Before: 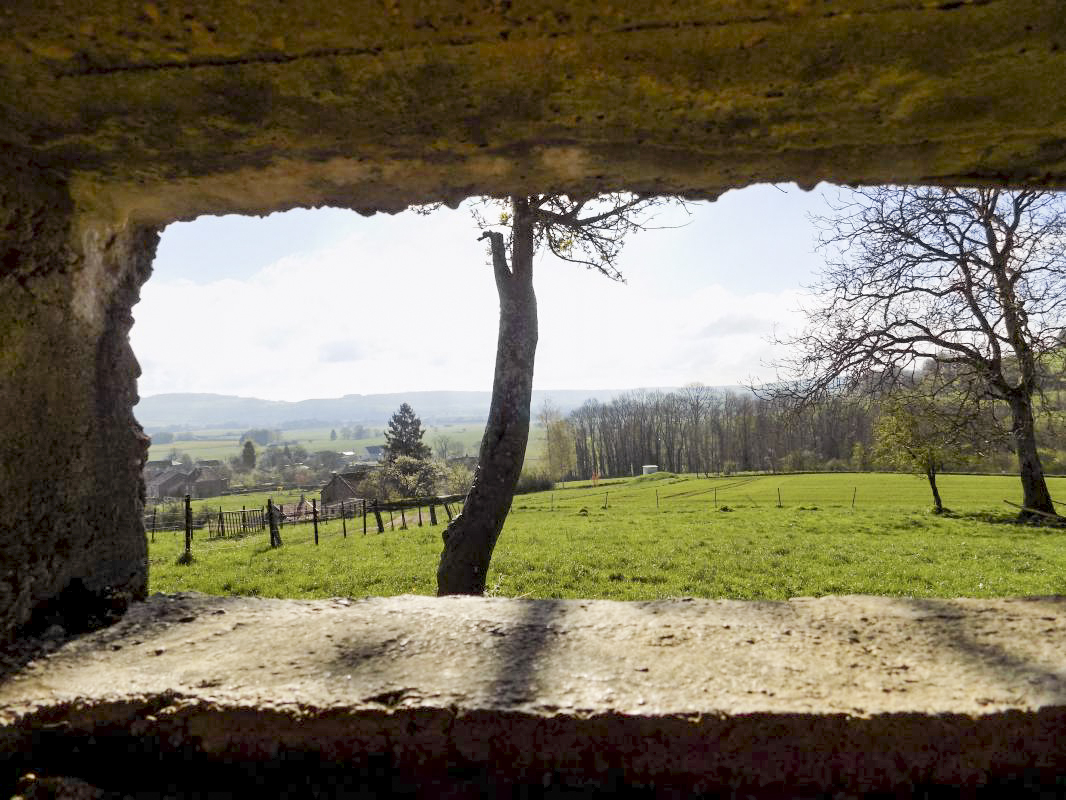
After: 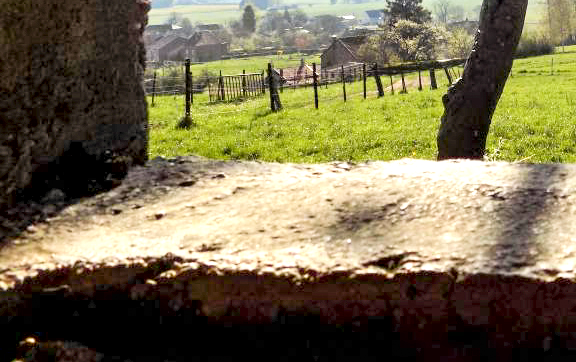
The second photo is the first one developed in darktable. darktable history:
crop and rotate: top 54.507%, right 45.951%, bottom 0.123%
exposure: exposure 0.661 EV, compensate exposure bias true, compensate highlight preservation false
